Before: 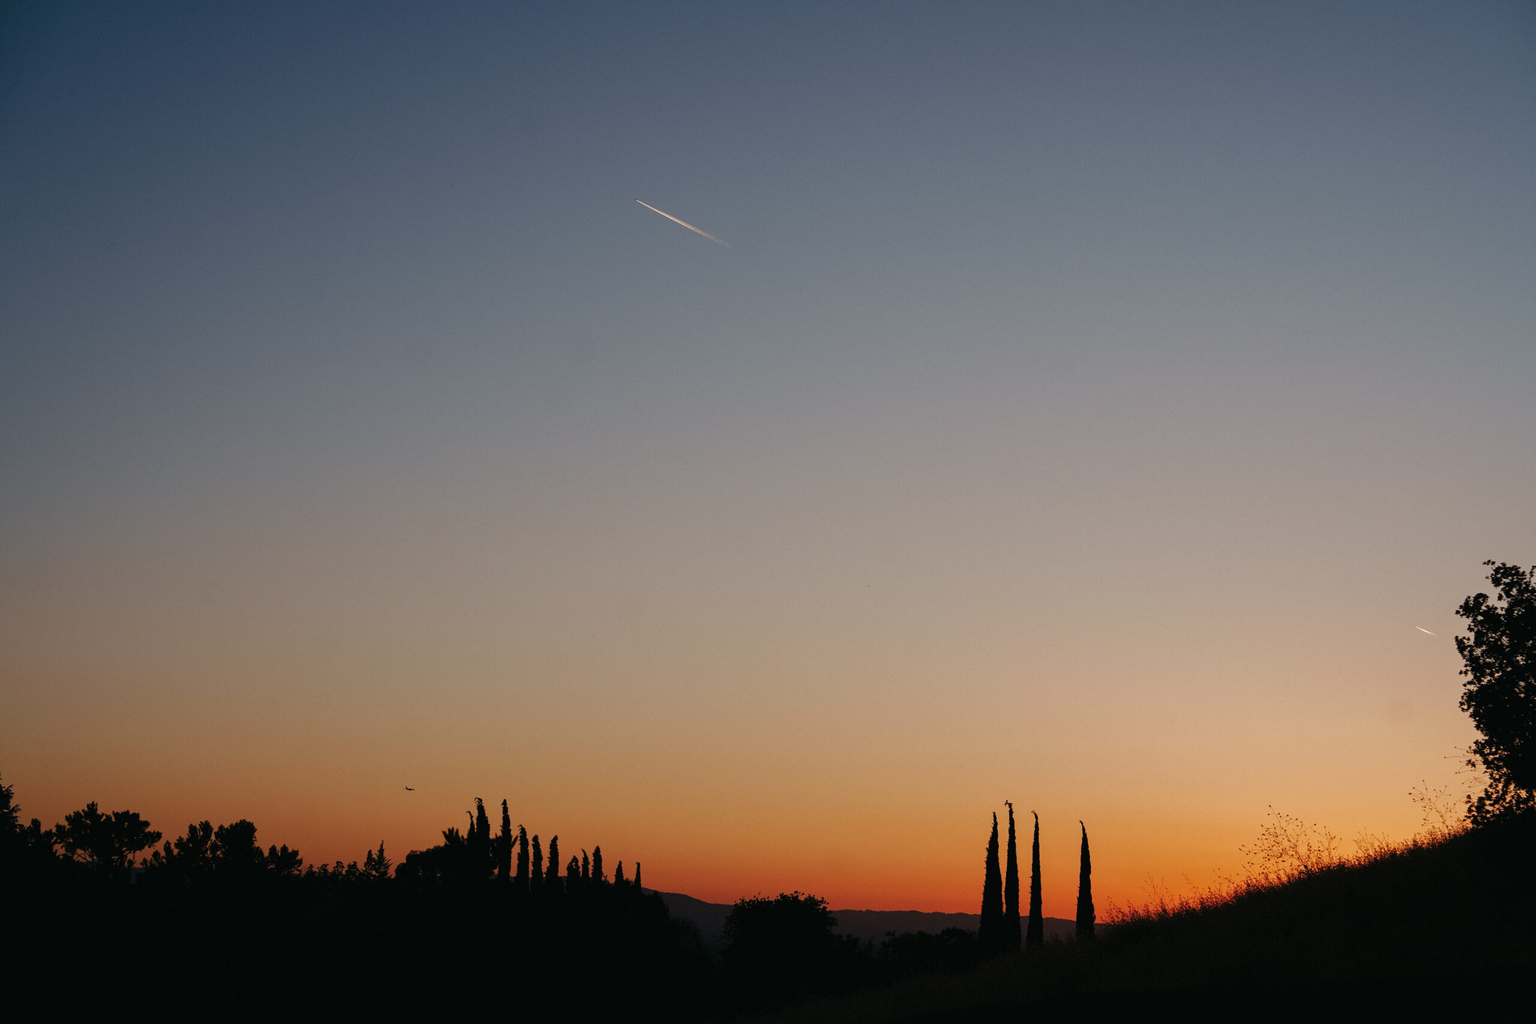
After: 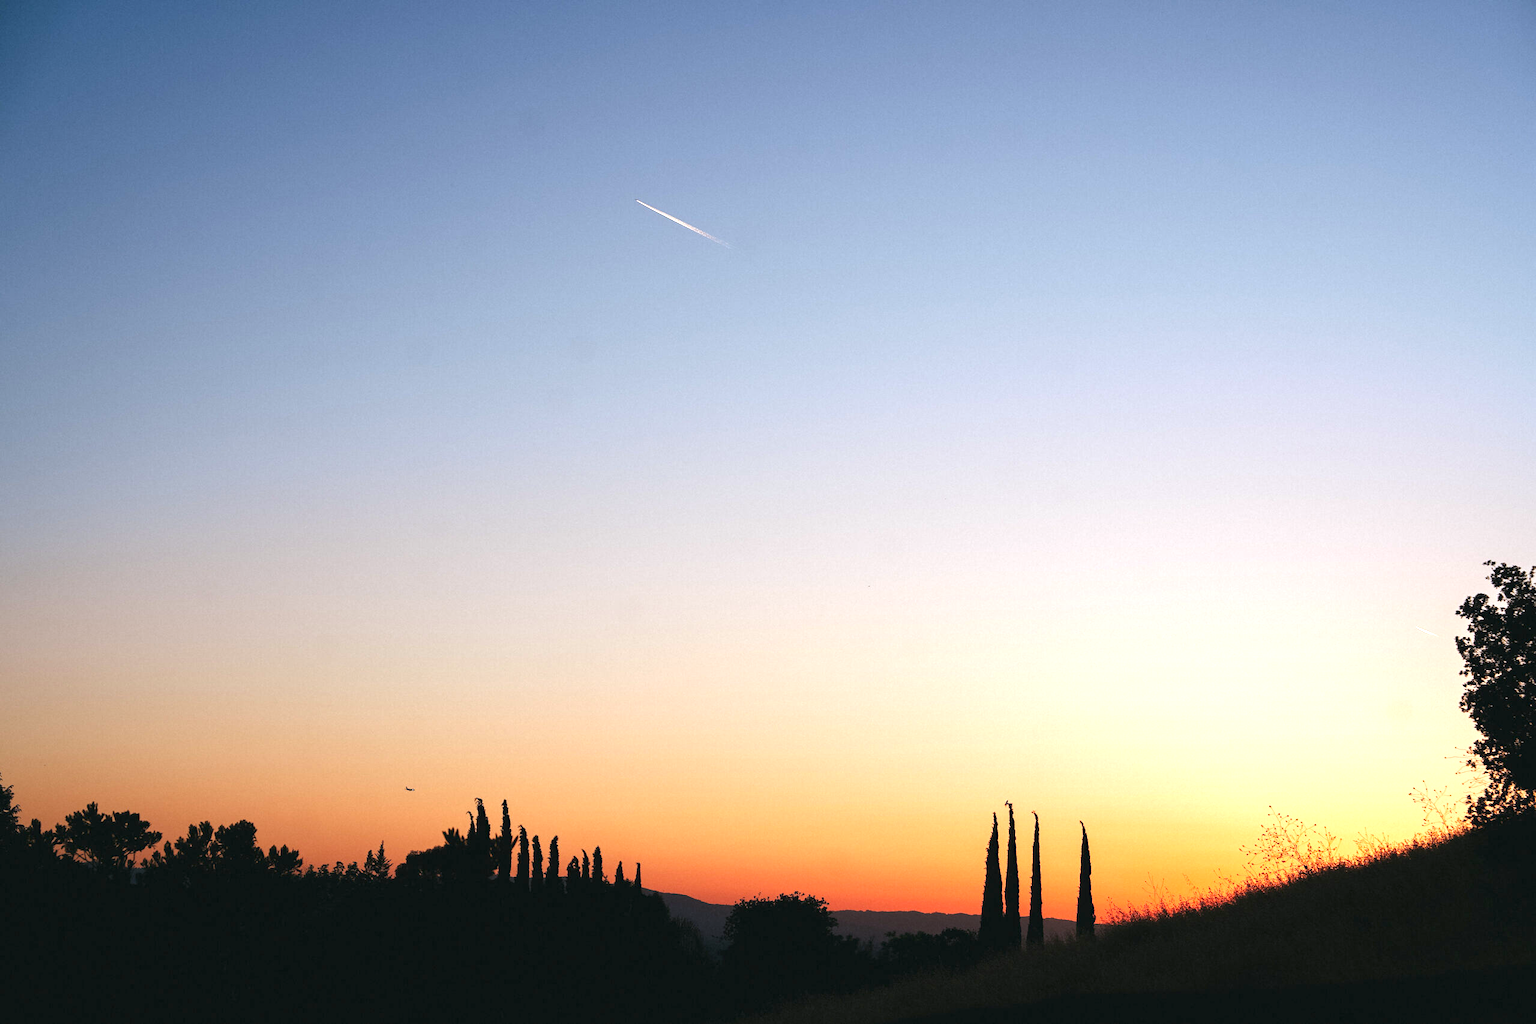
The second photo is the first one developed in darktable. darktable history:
white balance: red 0.954, blue 1.079
exposure: black level correction 0, exposure 1.5 EV, compensate exposure bias true, compensate highlight preservation false
